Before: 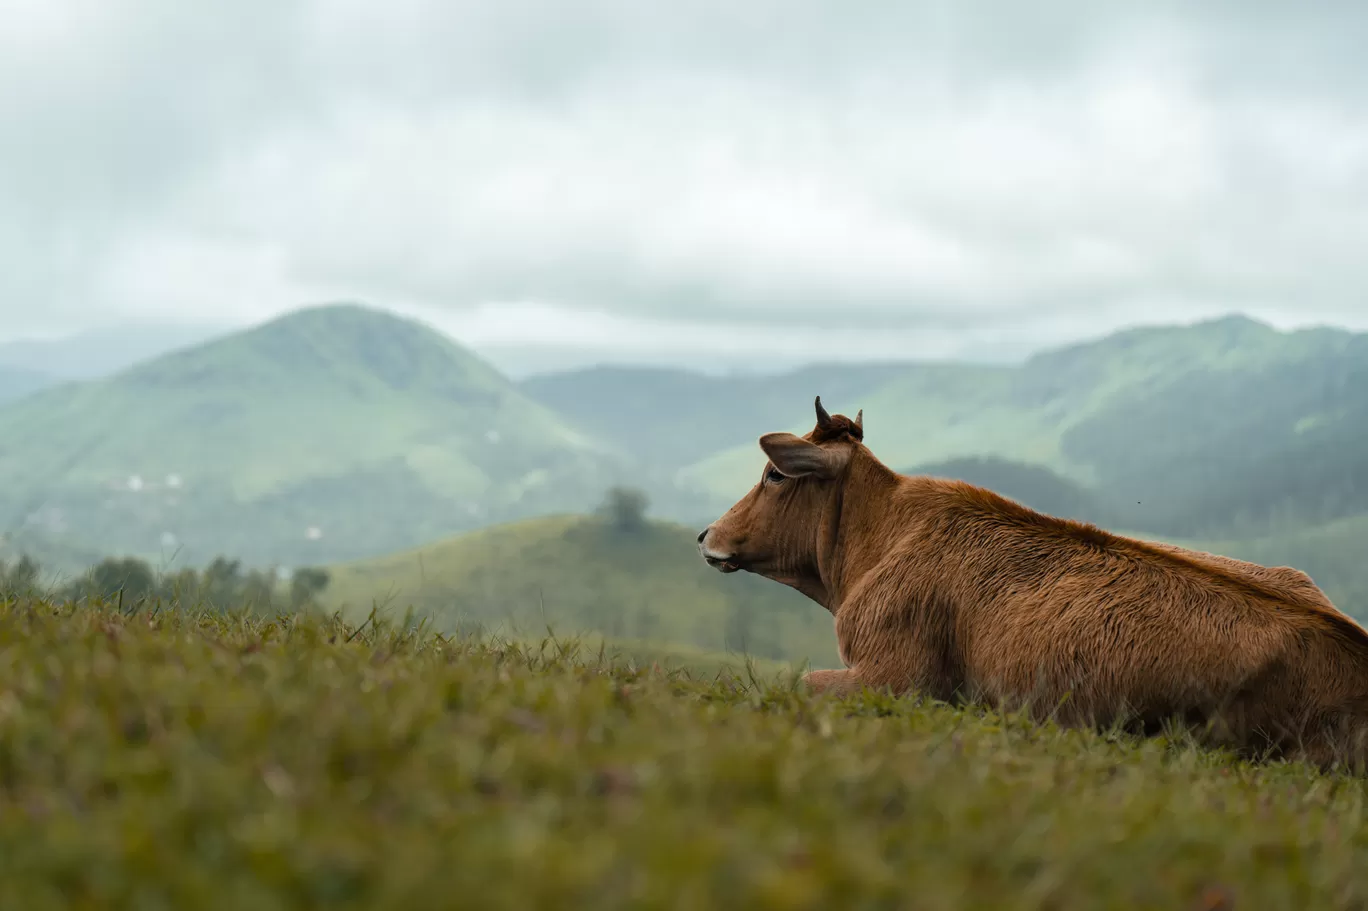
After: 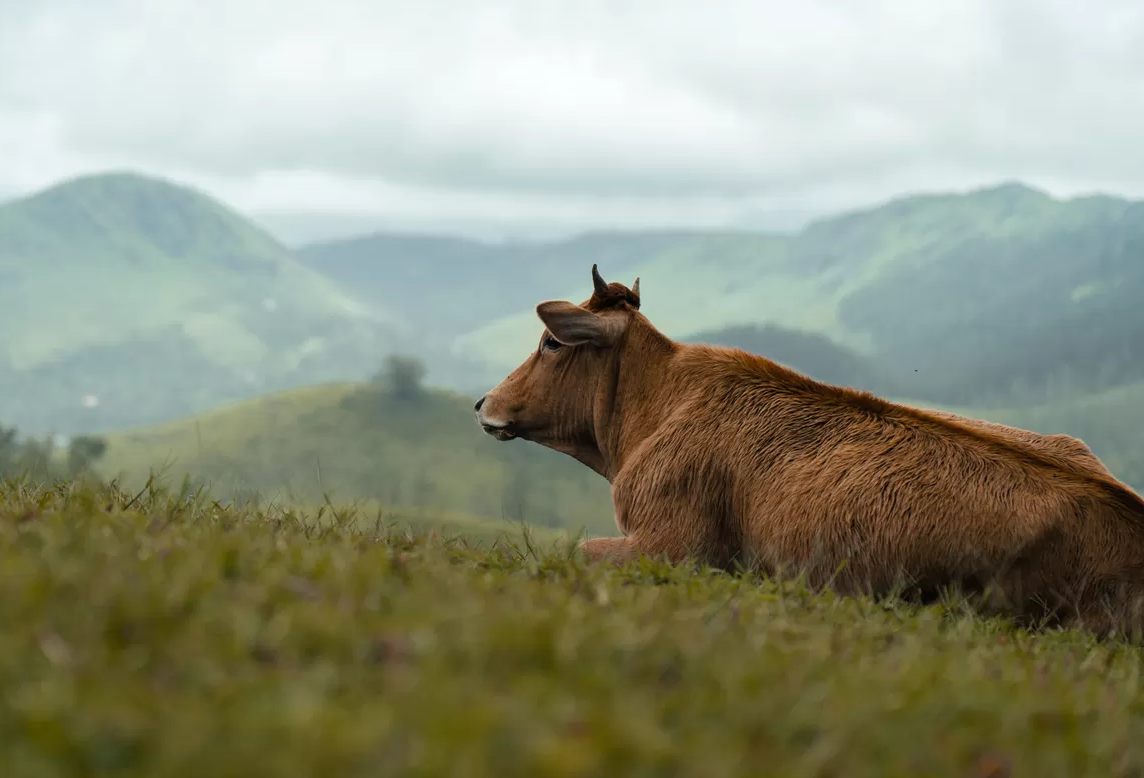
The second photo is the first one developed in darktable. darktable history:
crop: left 16.304%, top 14.545%
